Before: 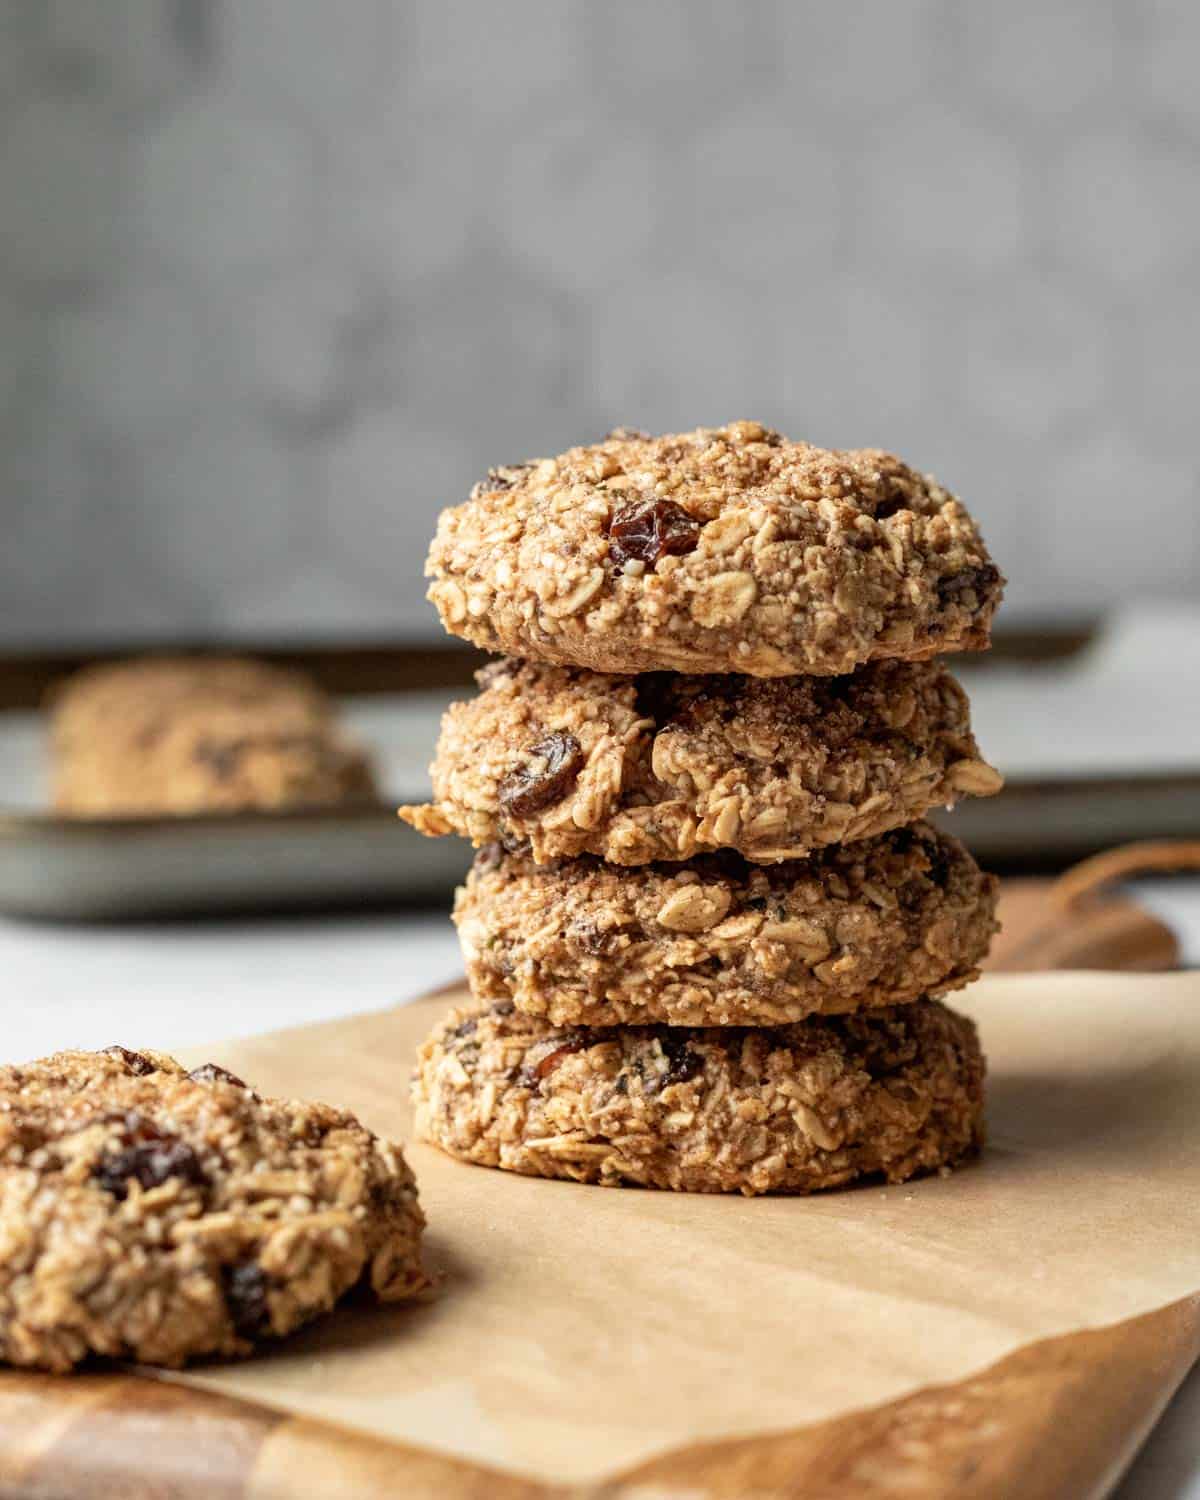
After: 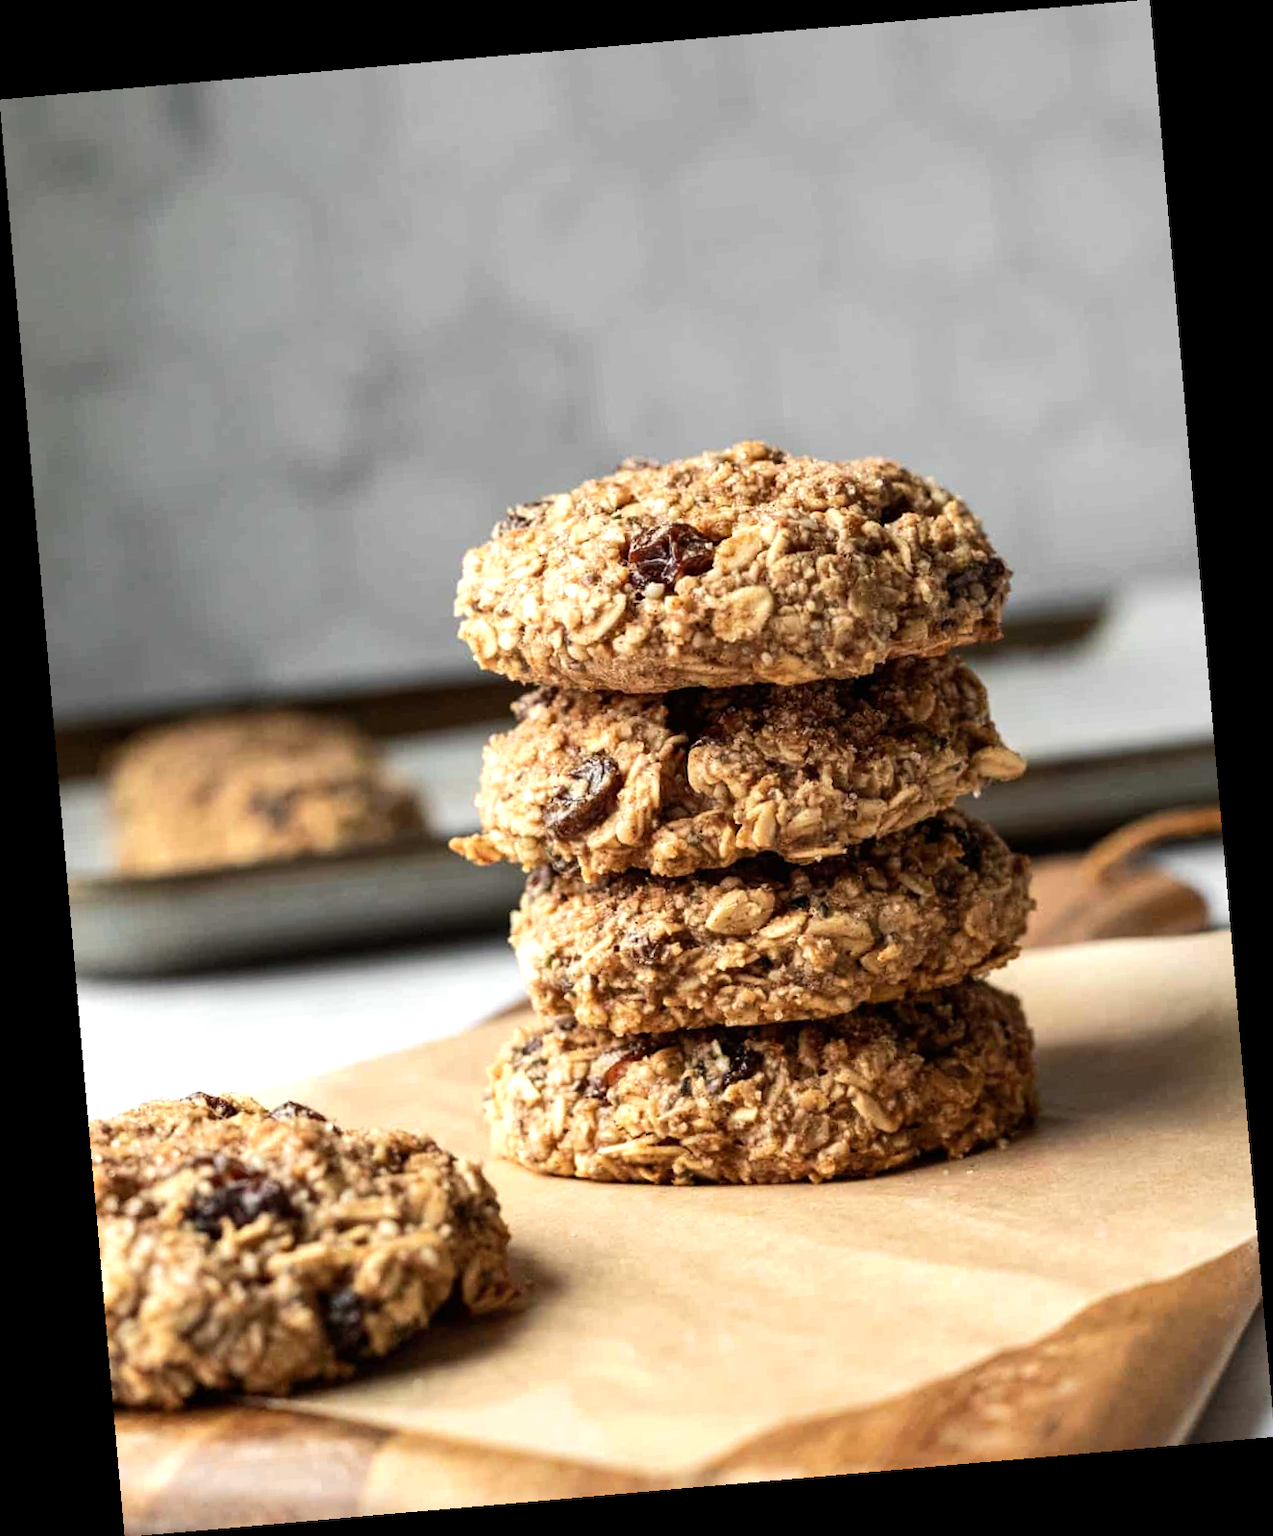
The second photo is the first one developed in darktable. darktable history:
rotate and perspective: rotation -4.98°, automatic cropping off
tone equalizer: -8 EV -0.417 EV, -7 EV -0.389 EV, -6 EV -0.333 EV, -5 EV -0.222 EV, -3 EV 0.222 EV, -2 EV 0.333 EV, -1 EV 0.389 EV, +0 EV 0.417 EV, edges refinement/feathering 500, mask exposure compensation -1.57 EV, preserve details no
